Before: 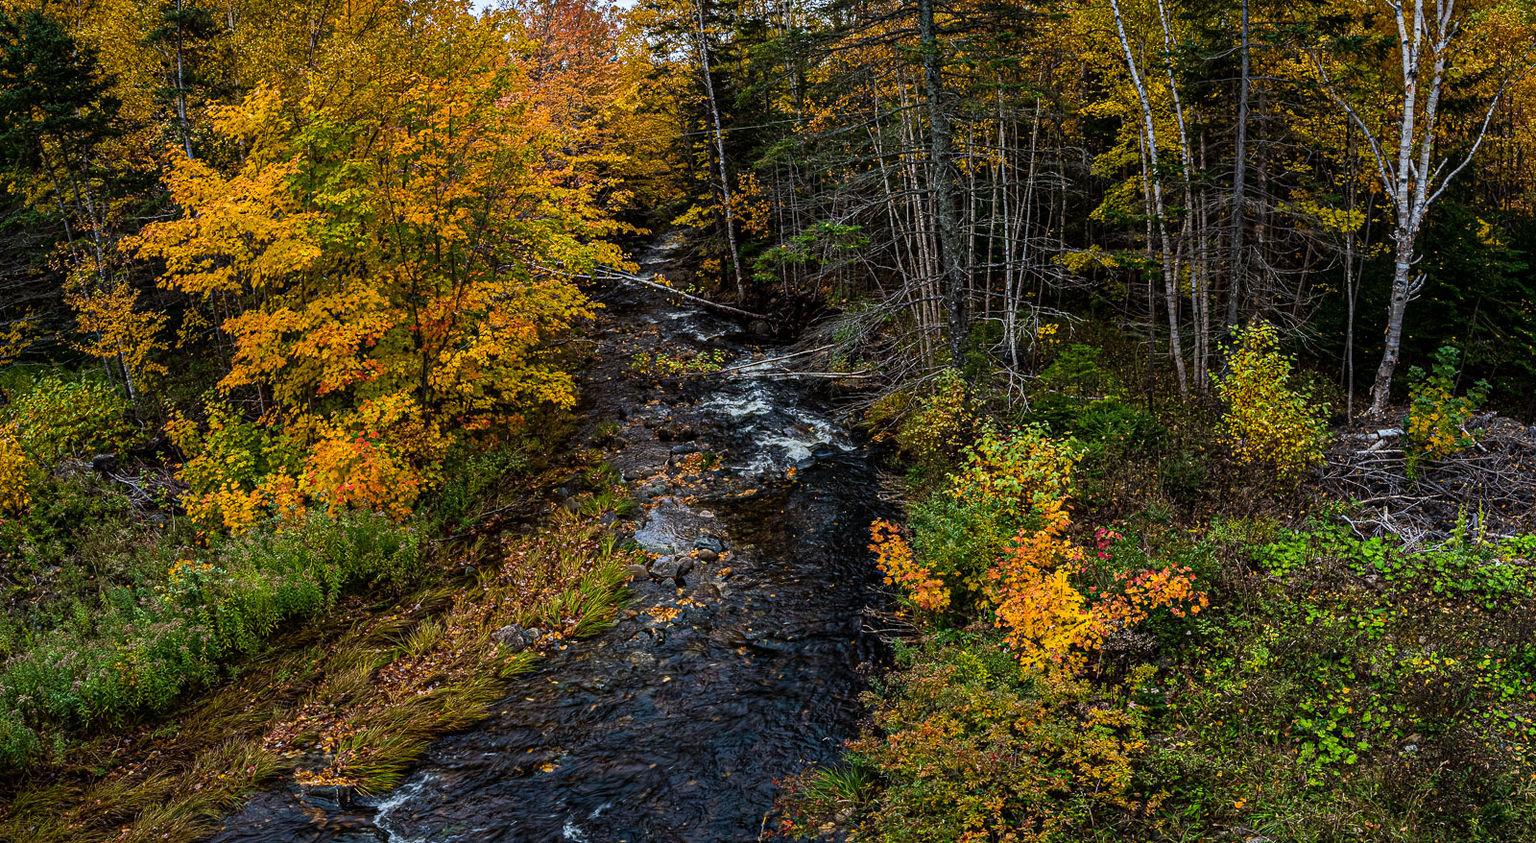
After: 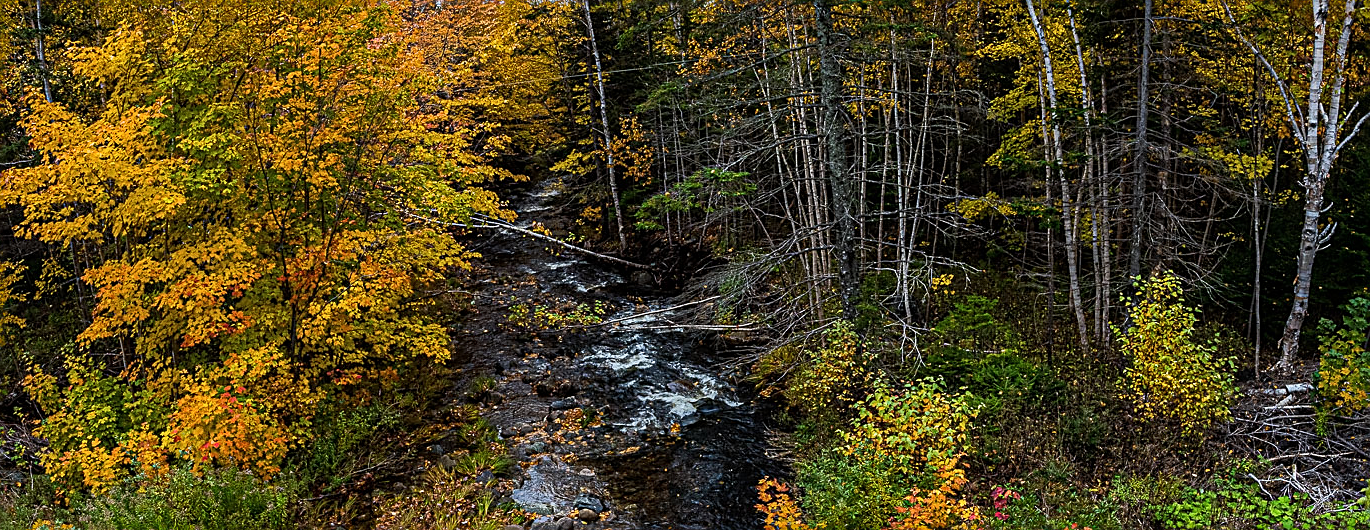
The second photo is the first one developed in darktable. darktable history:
crop and rotate: left 9.345%, top 7.22%, right 4.982%, bottom 32.331%
white balance: red 0.982, blue 1.018
sharpen: on, module defaults
